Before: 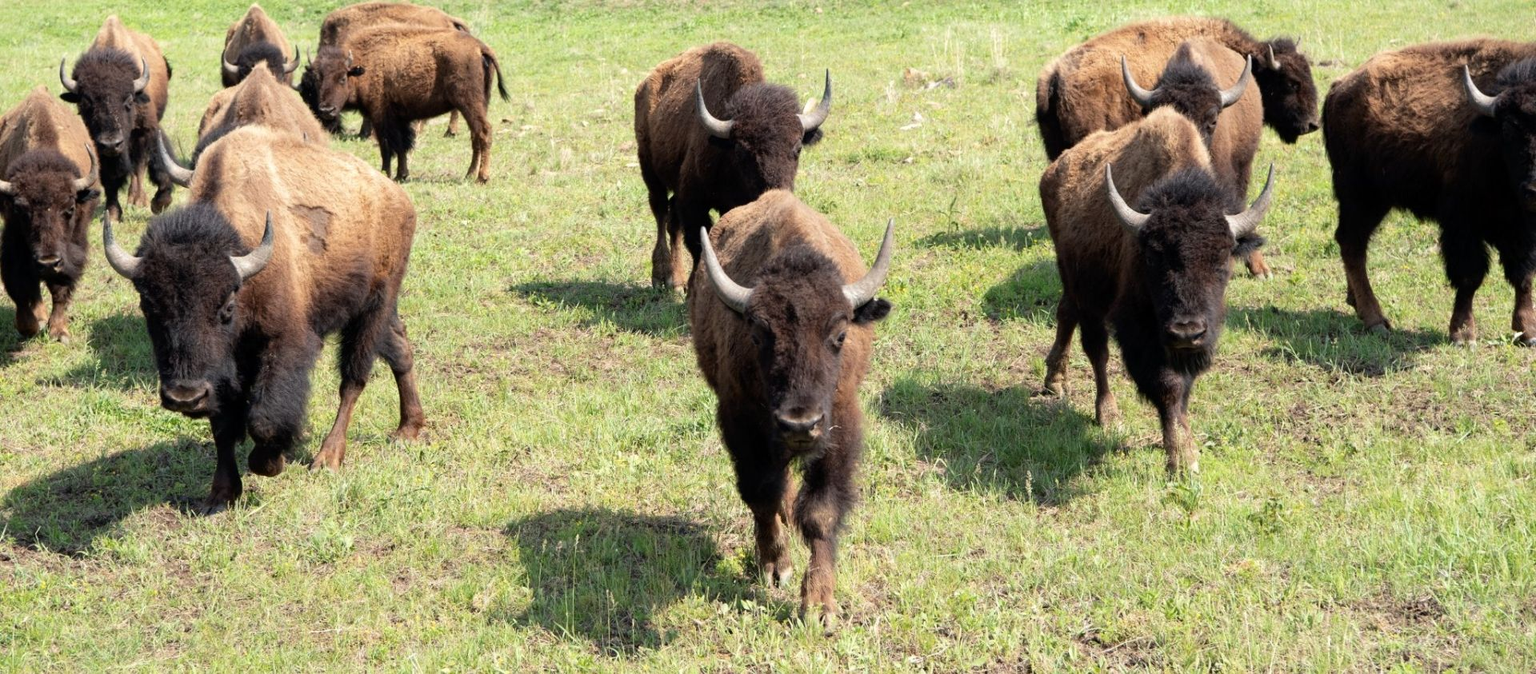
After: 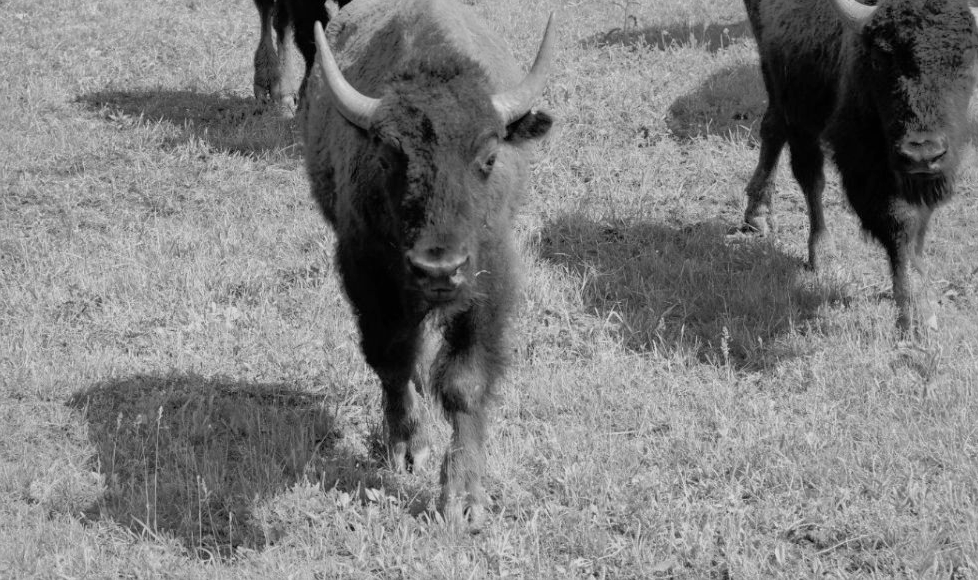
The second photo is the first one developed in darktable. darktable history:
crop and rotate: left 29.237%, top 31.152%, right 19.807%
shadows and highlights: shadows 60, highlights -60
filmic rgb: black relative exposure -11.35 EV, white relative exposure 3.22 EV, hardness 6.76, color science v6 (2022)
monochrome: a 16.06, b 15.48, size 1
